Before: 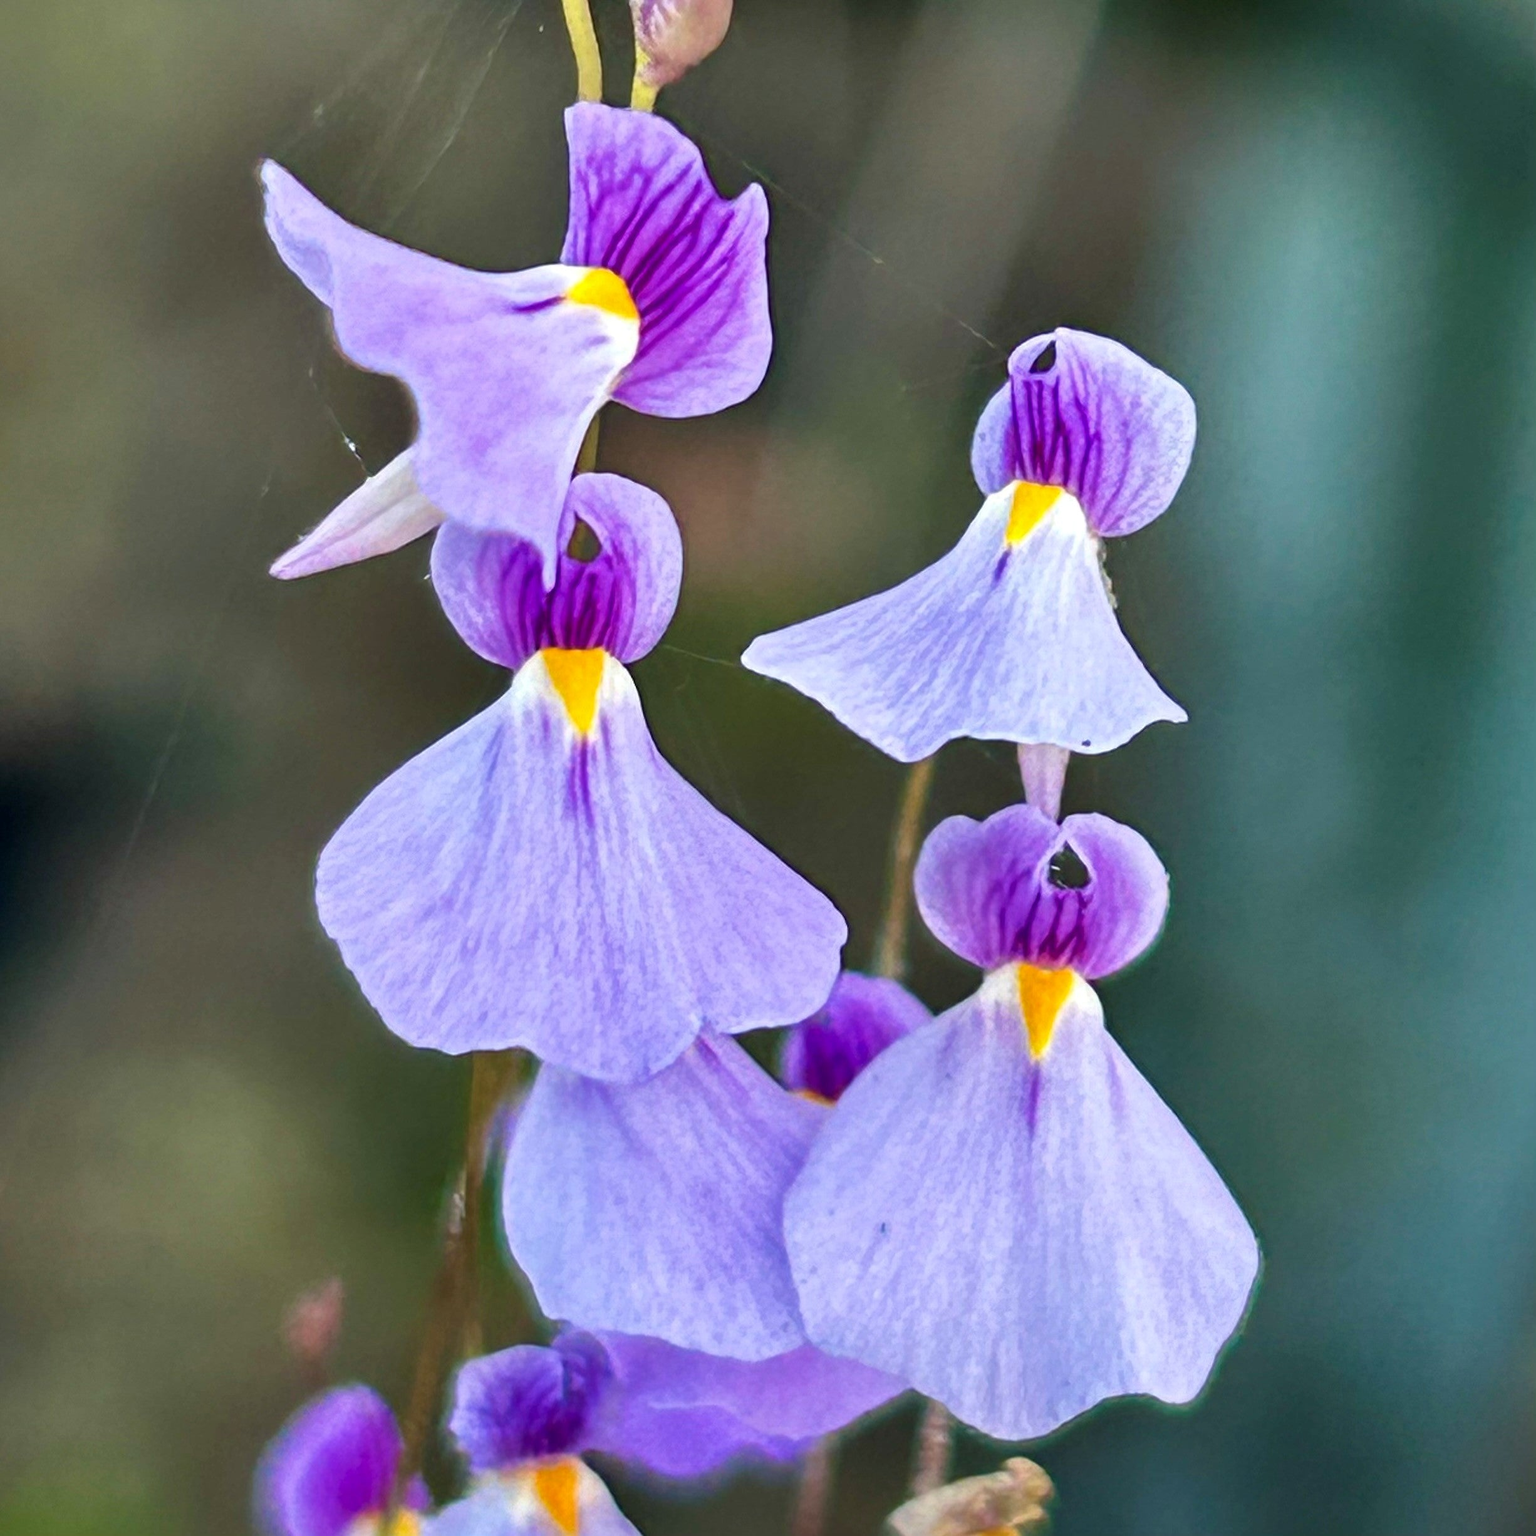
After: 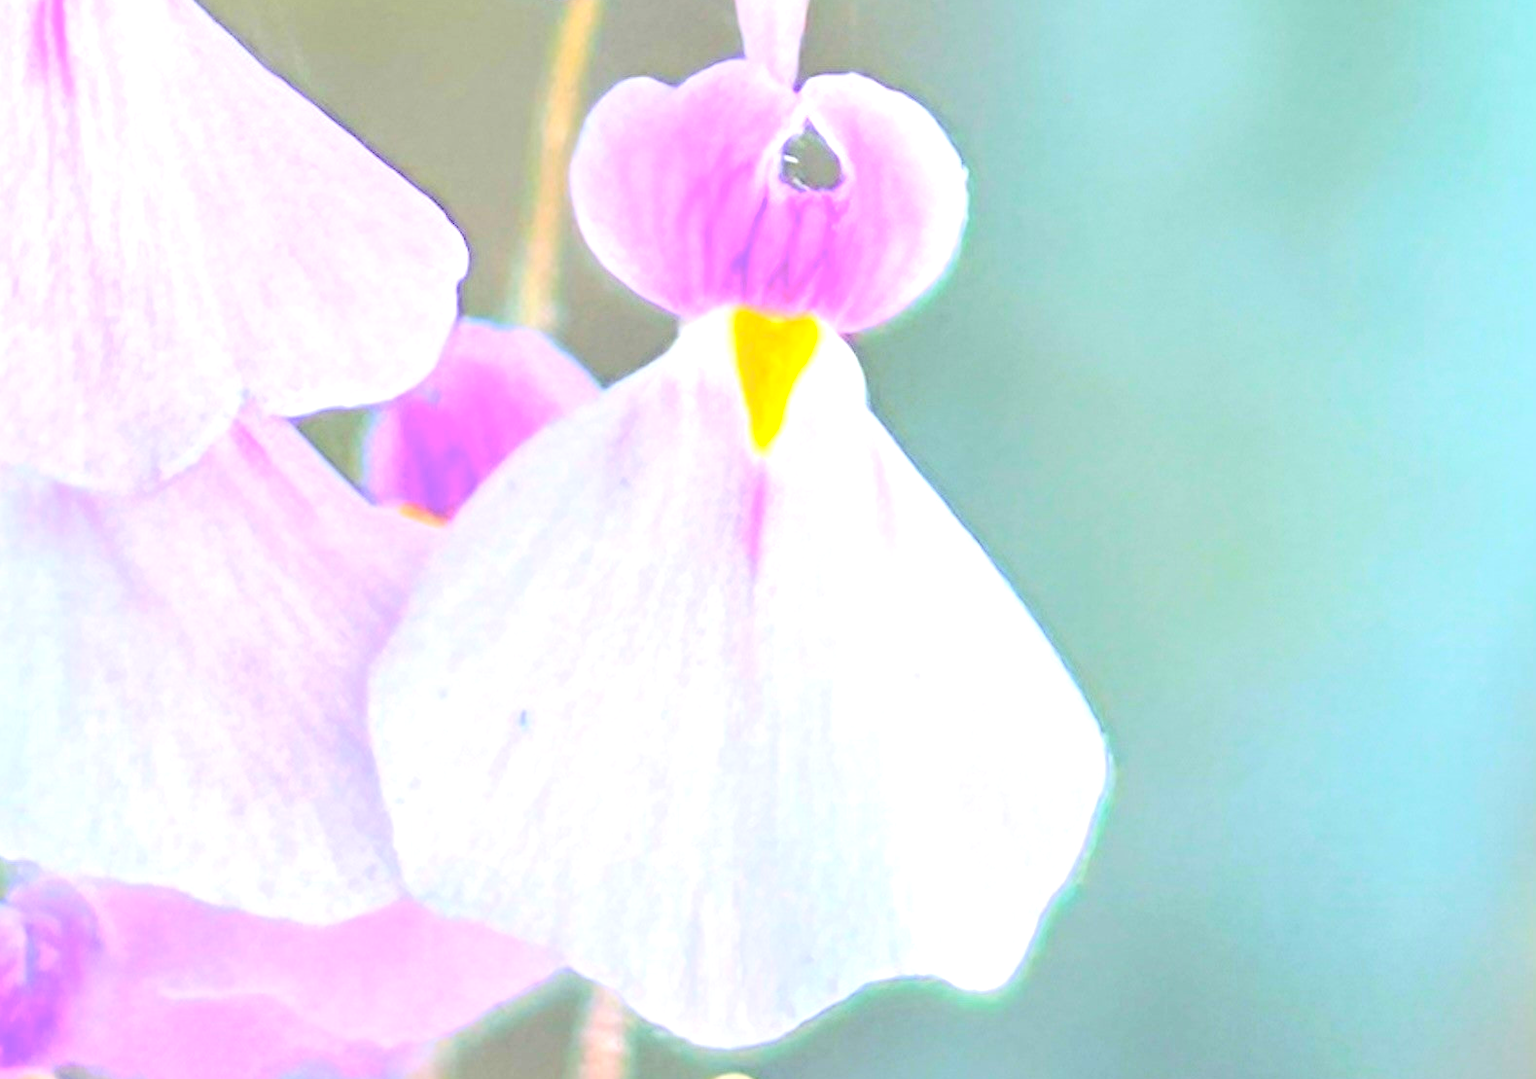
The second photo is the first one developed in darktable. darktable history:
crop and rotate: left 35.568%, top 49.87%, bottom 4.827%
contrast brightness saturation: brightness 0.995
exposure: black level correction 0, exposure 1.297 EV, compensate highlight preservation false
